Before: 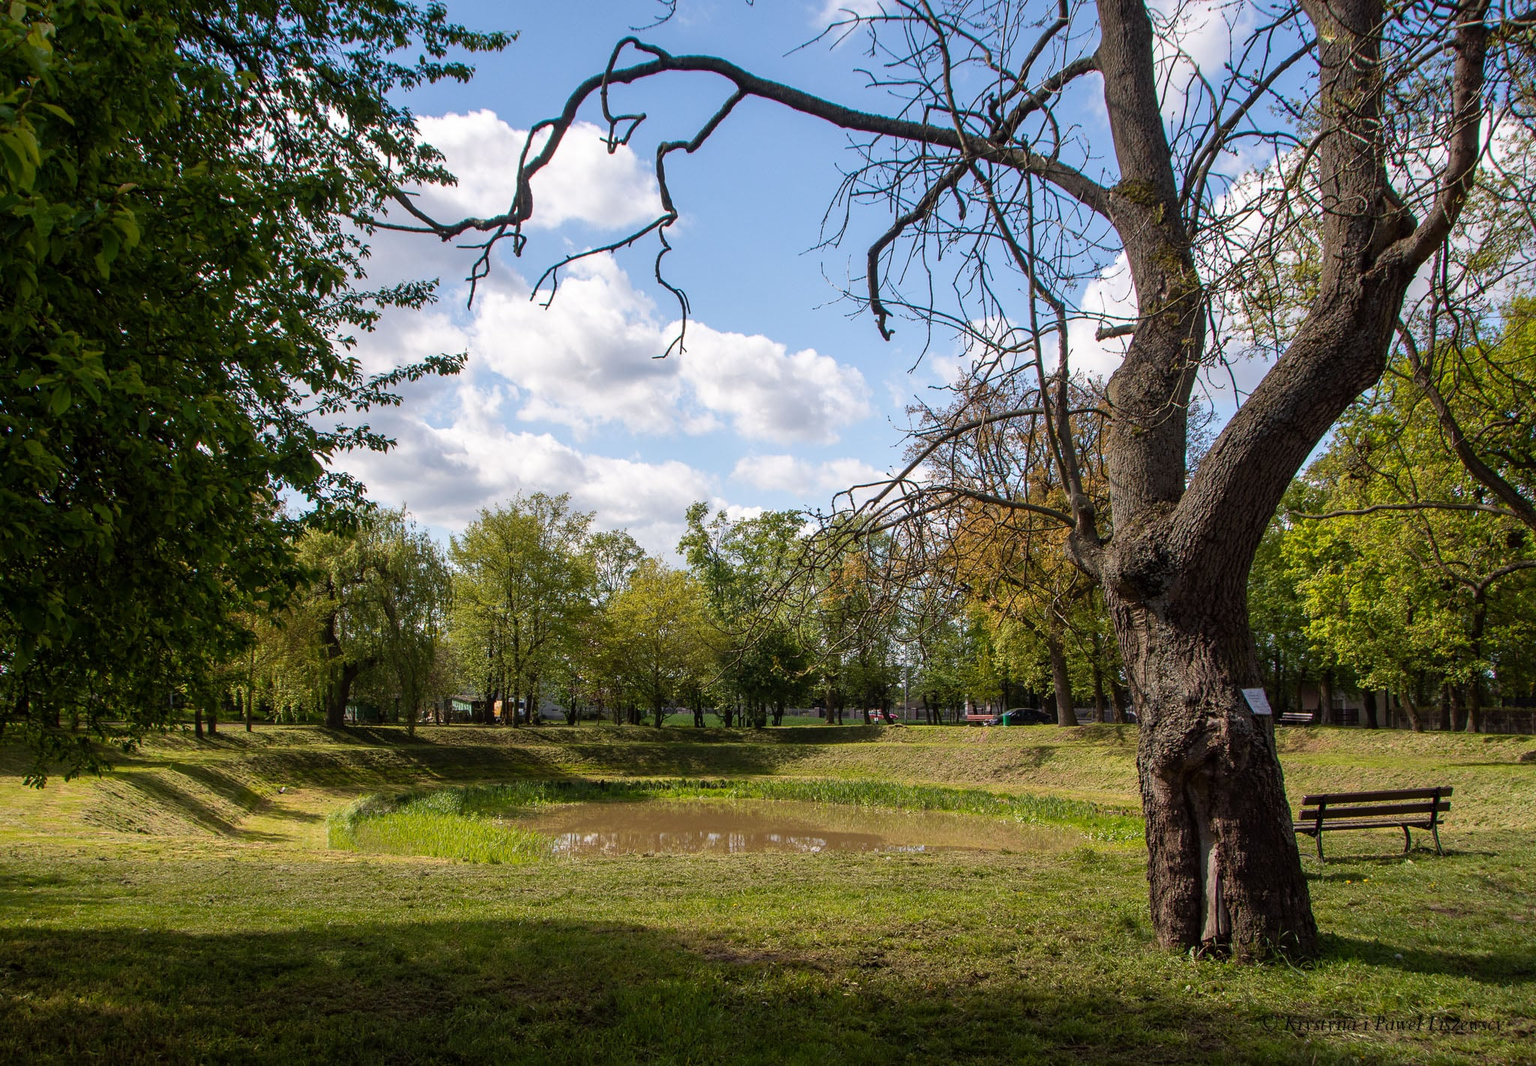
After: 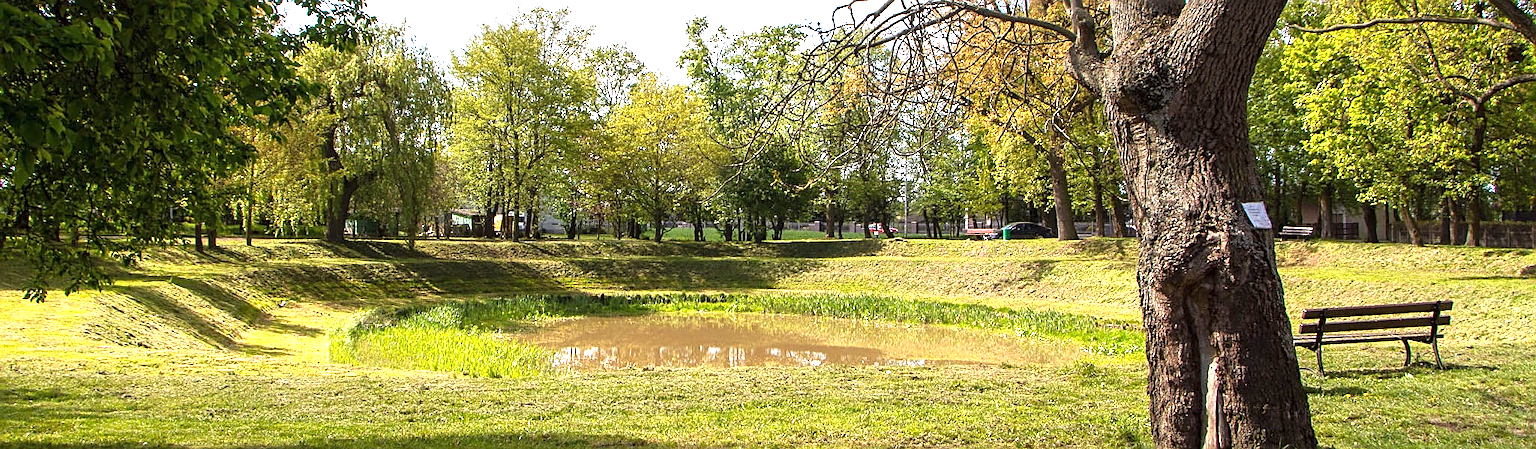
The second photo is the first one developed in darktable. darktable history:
crop: top 45.638%, bottom 12.149%
exposure: black level correction 0, exposure 1.461 EV, compensate highlight preservation false
sharpen: on, module defaults
